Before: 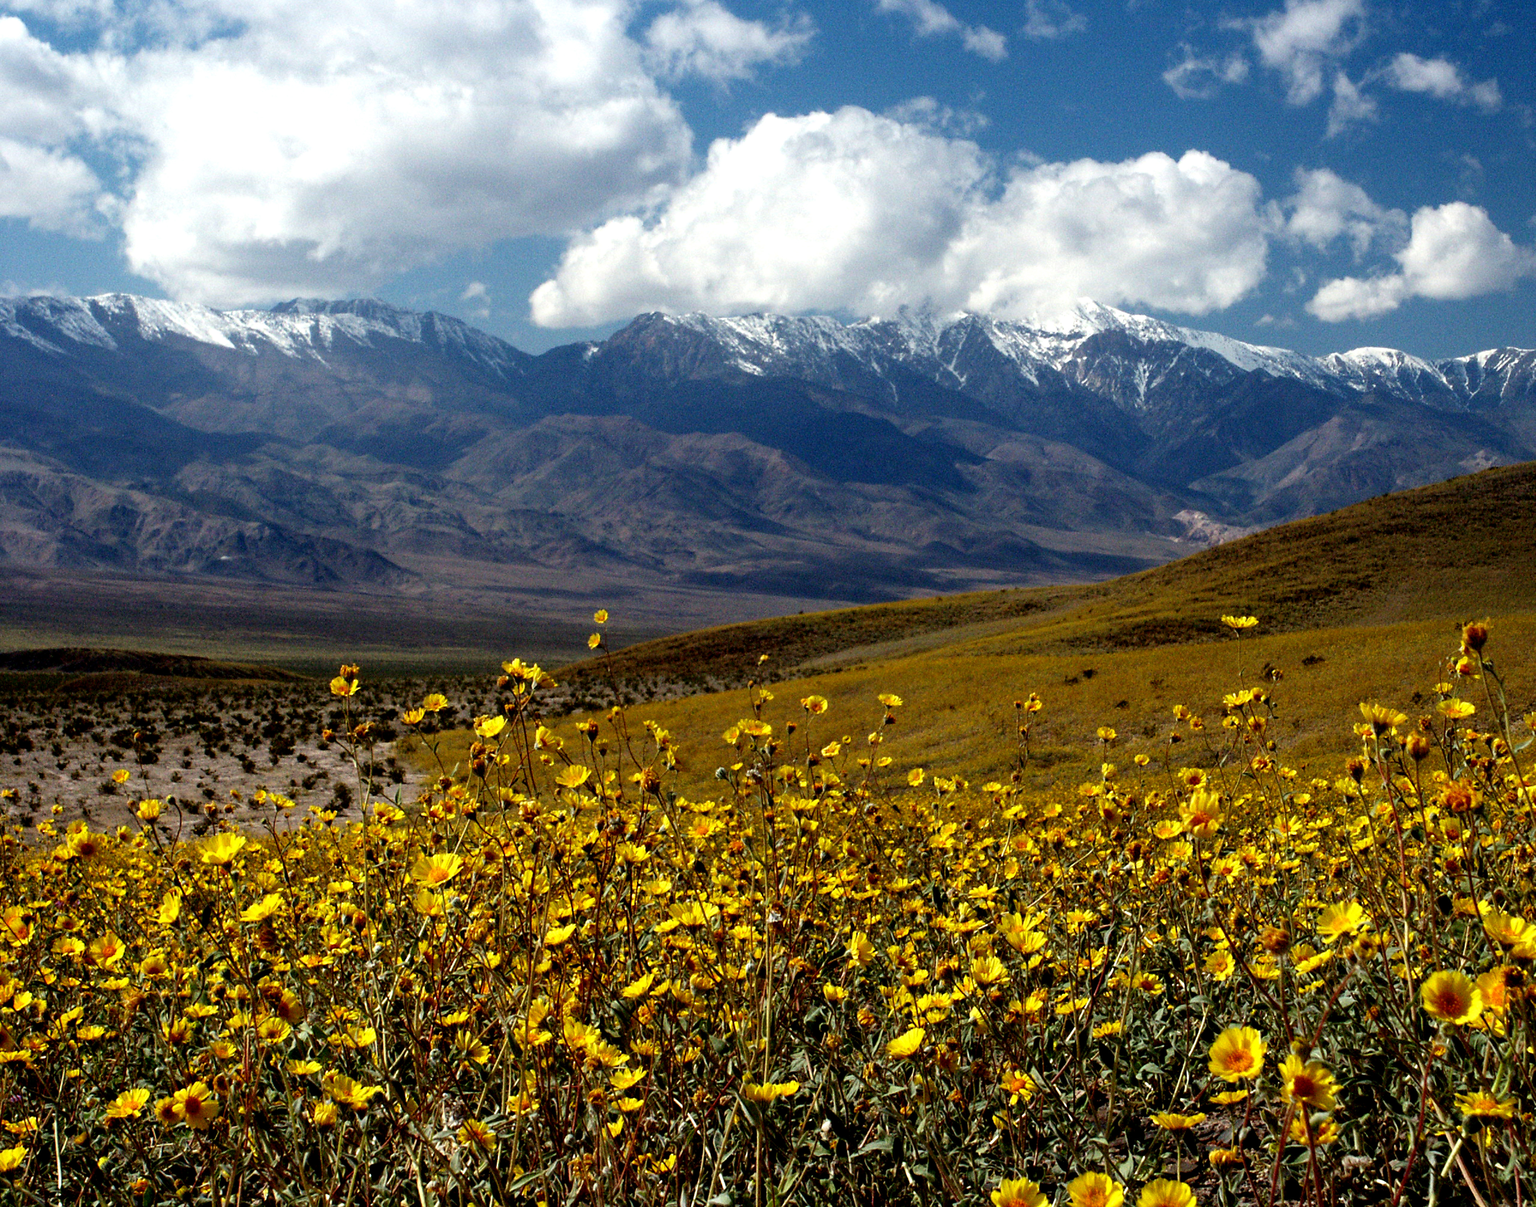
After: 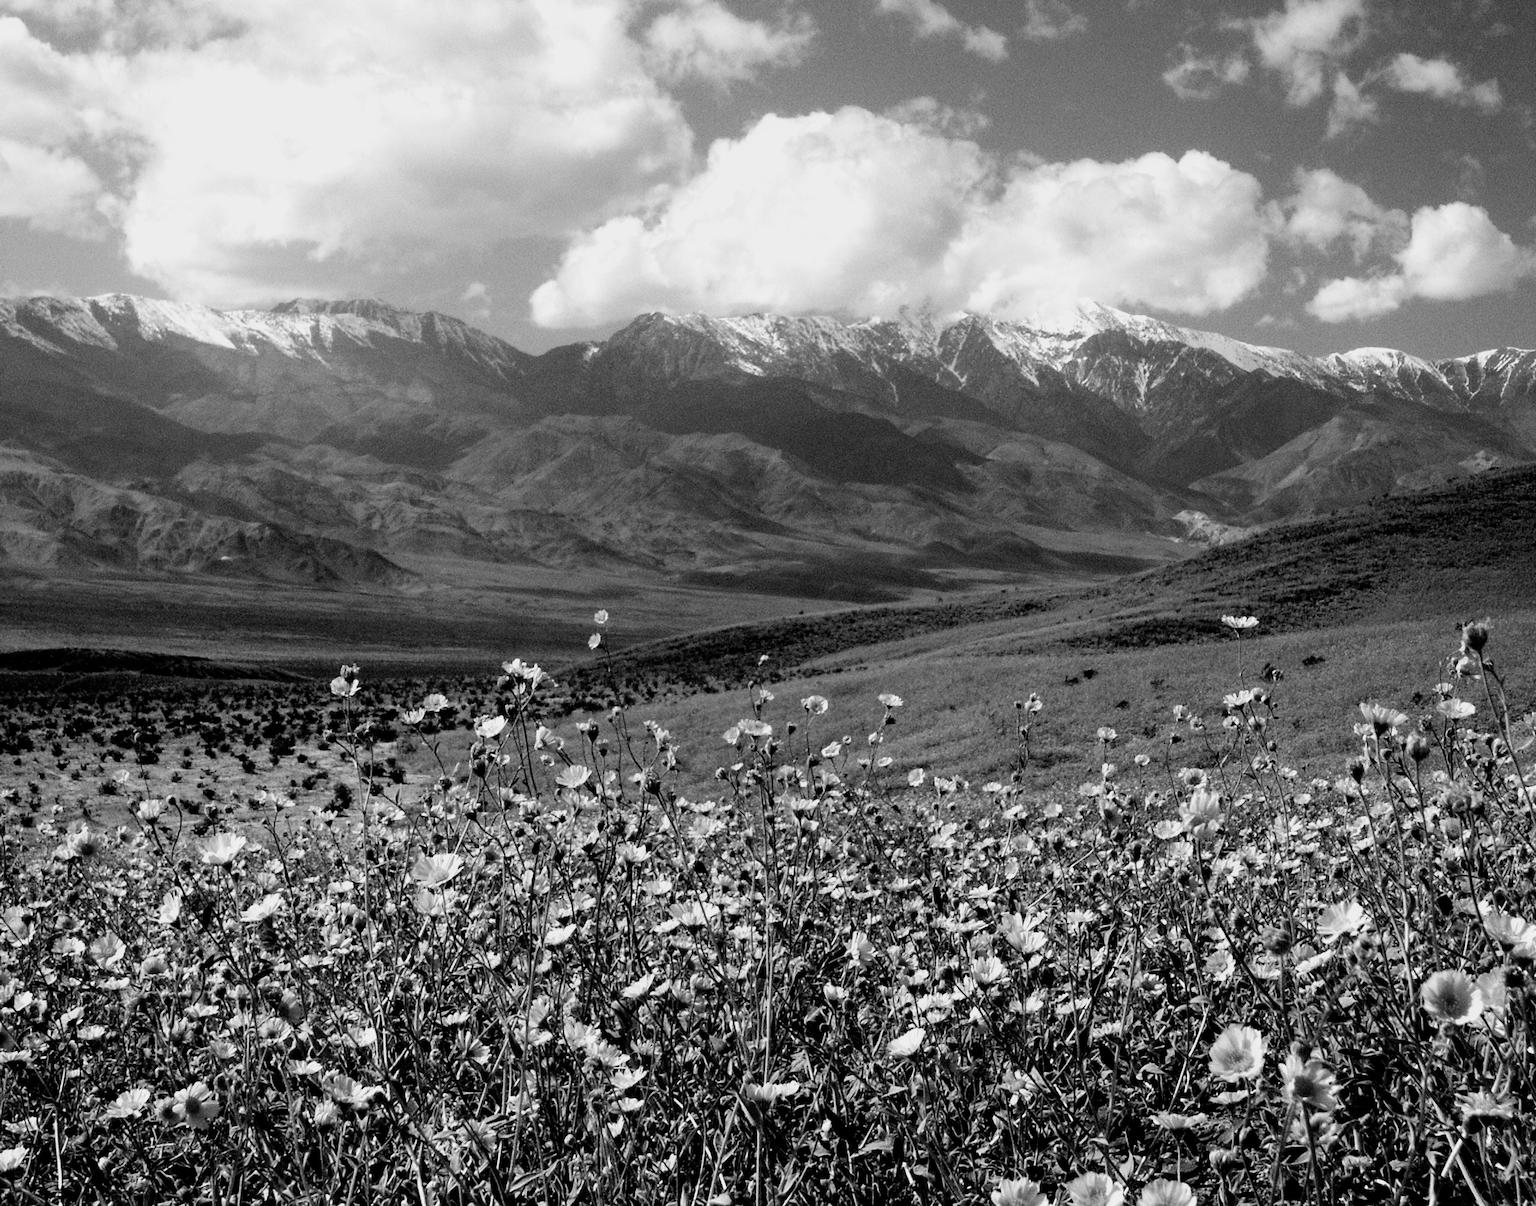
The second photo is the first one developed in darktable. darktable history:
tone curve: curves: ch0 [(0, 0) (0.051, 0.027) (0.096, 0.071) (0.219, 0.248) (0.428, 0.52) (0.596, 0.713) (0.727, 0.823) (0.859, 0.924) (1, 1)]; ch1 [(0, 0) (0.1, 0.038) (0.318, 0.221) (0.413, 0.325) (0.443, 0.412) (0.483, 0.474) (0.503, 0.501) (0.516, 0.515) (0.548, 0.575) (0.561, 0.596) (0.594, 0.647) (0.666, 0.701) (1, 1)]; ch2 [(0, 0) (0.453, 0.435) (0.479, 0.476) (0.504, 0.5) (0.52, 0.526) (0.557, 0.585) (0.583, 0.608) (0.824, 0.815) (1, 1)], color space Lab, independent channels, preserve colors none
monochrome: a -92.57, b 58.91
